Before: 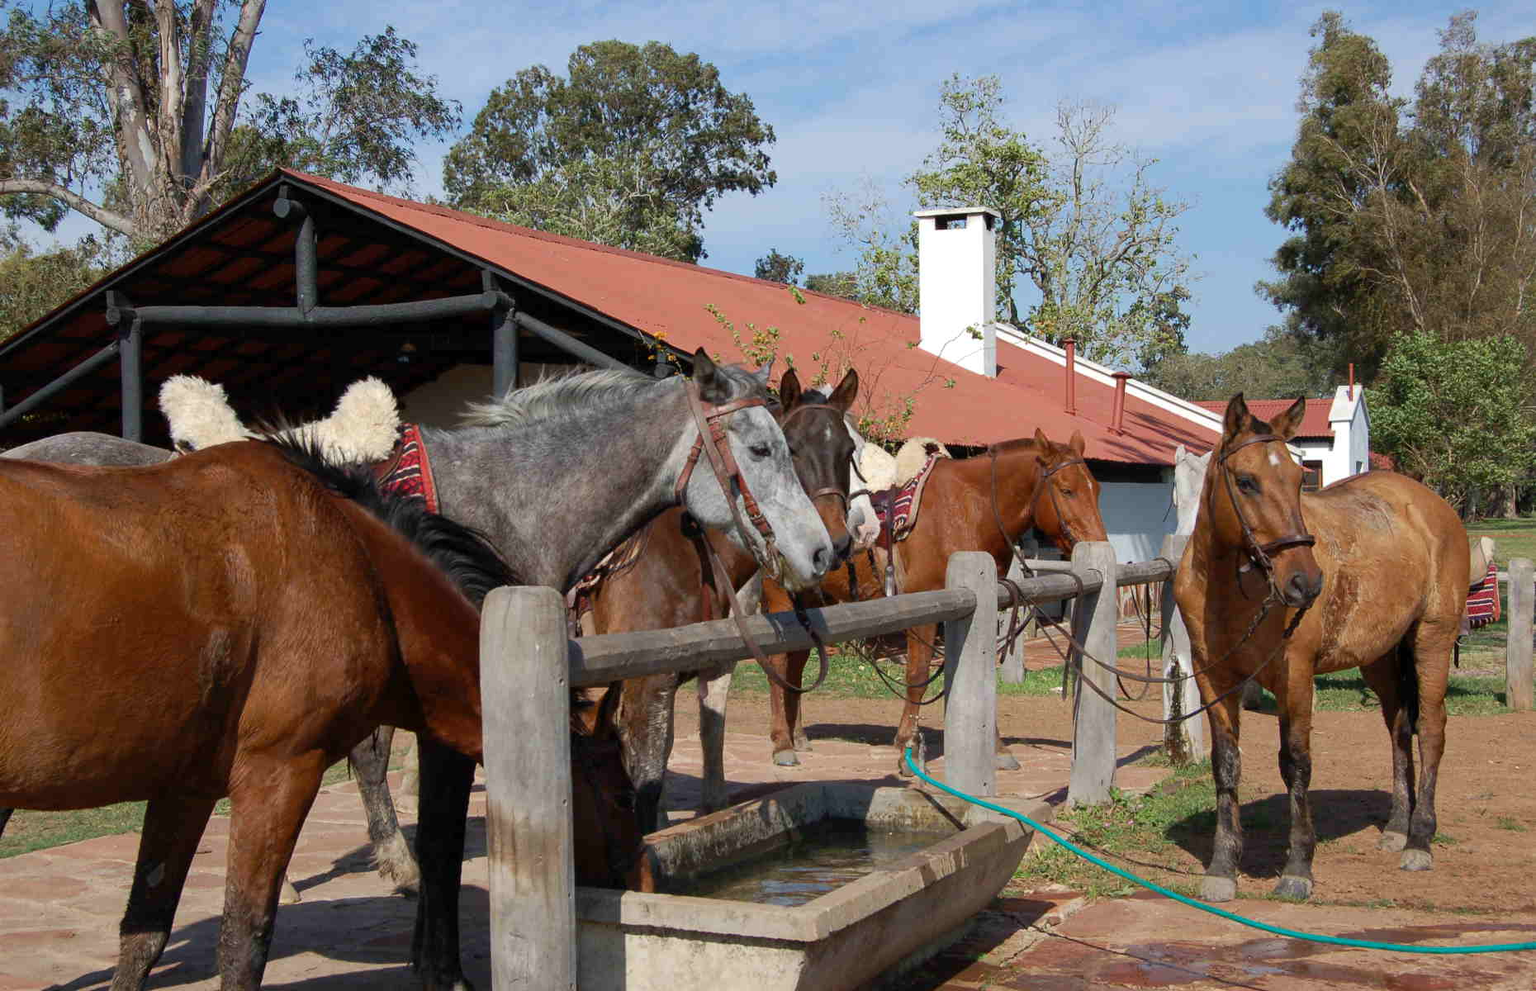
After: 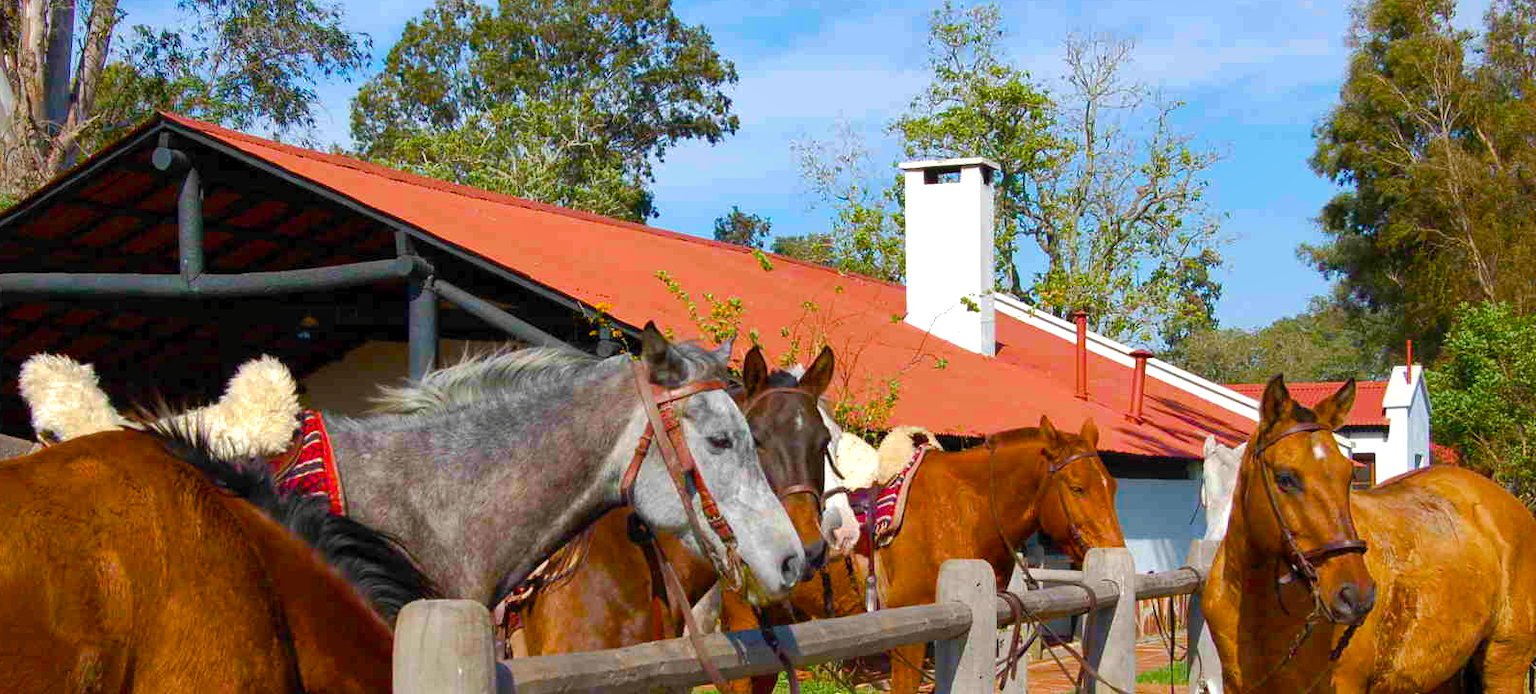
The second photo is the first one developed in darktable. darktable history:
shadows and highlights: shadows 30.23
crop and rotate: left 9.344%, top 7.253%, right 4.859%, bottom 32.638%
local contrast: mode bilateral grid, contrast 14, coarseness 36, detail 104%, midtone range 0.2
color balance rgb: shadows lift › chroma 0.666%, shadows lift › hue 111.7°, linear chroma grading › global chroma 14.973%, perceptual saturation grading › global saturation 27.251%, perceptual saturation grading › highlights -27.822%, perceptual saturation grading › mid-tones 15.623%, perceptual saturation grading › shadows 33.9%, perceptual brilliance grading › global brilliance 11.26%, global vibrance 30.012%
